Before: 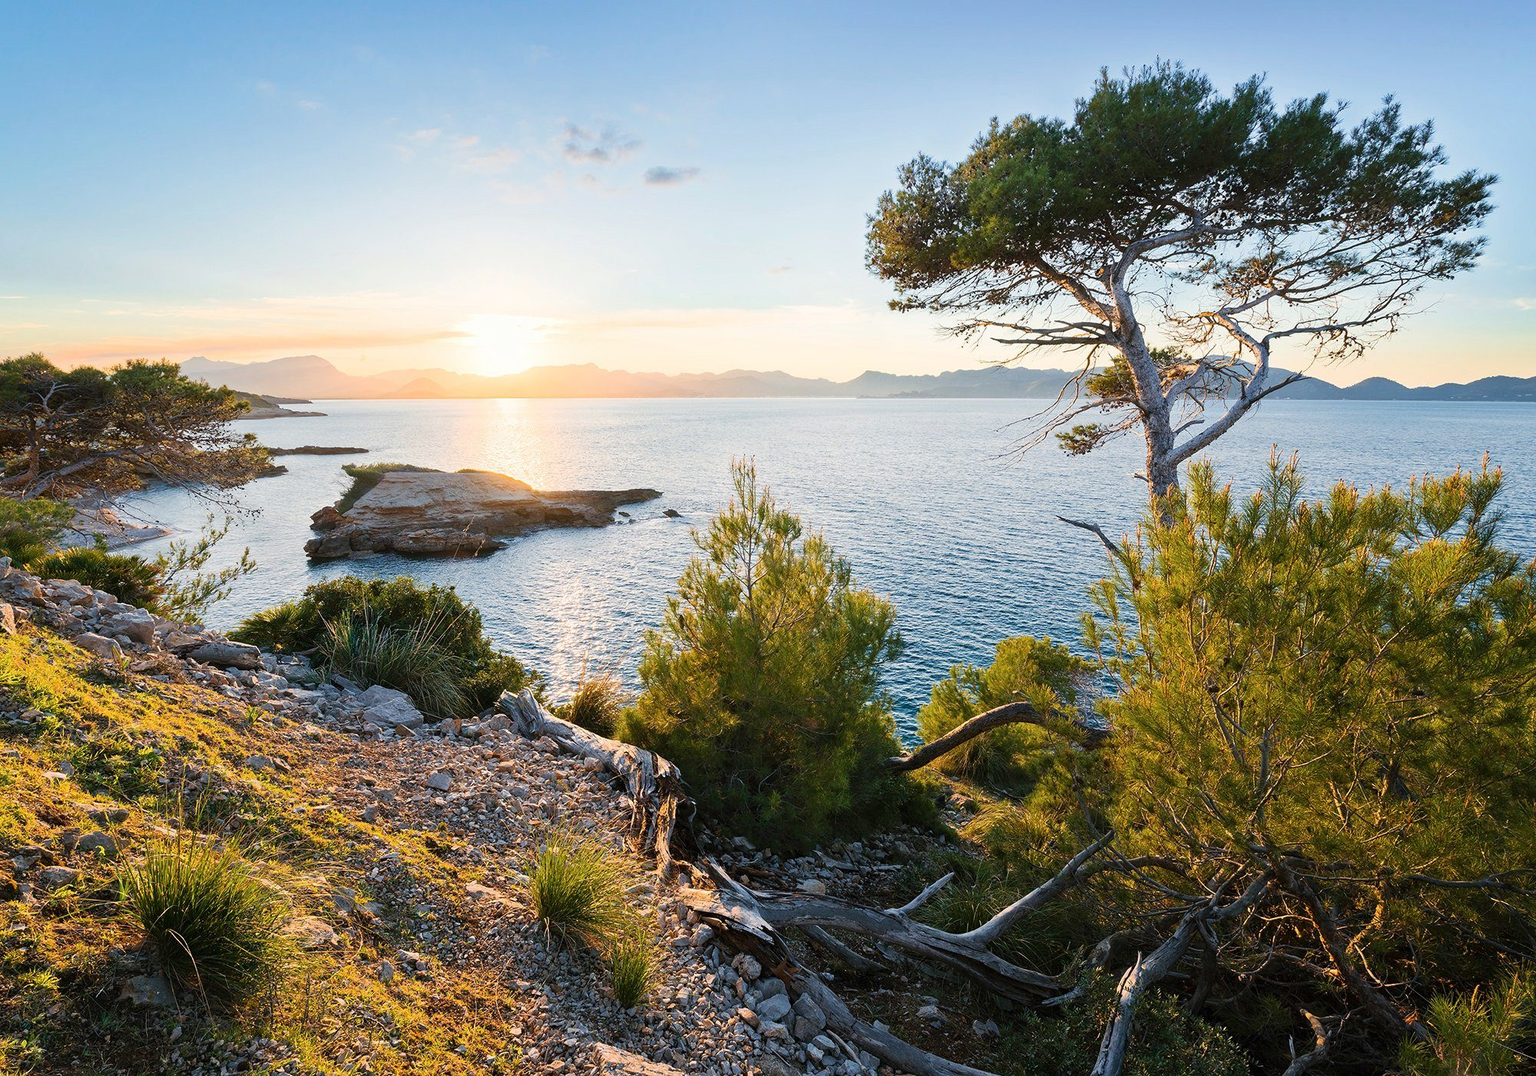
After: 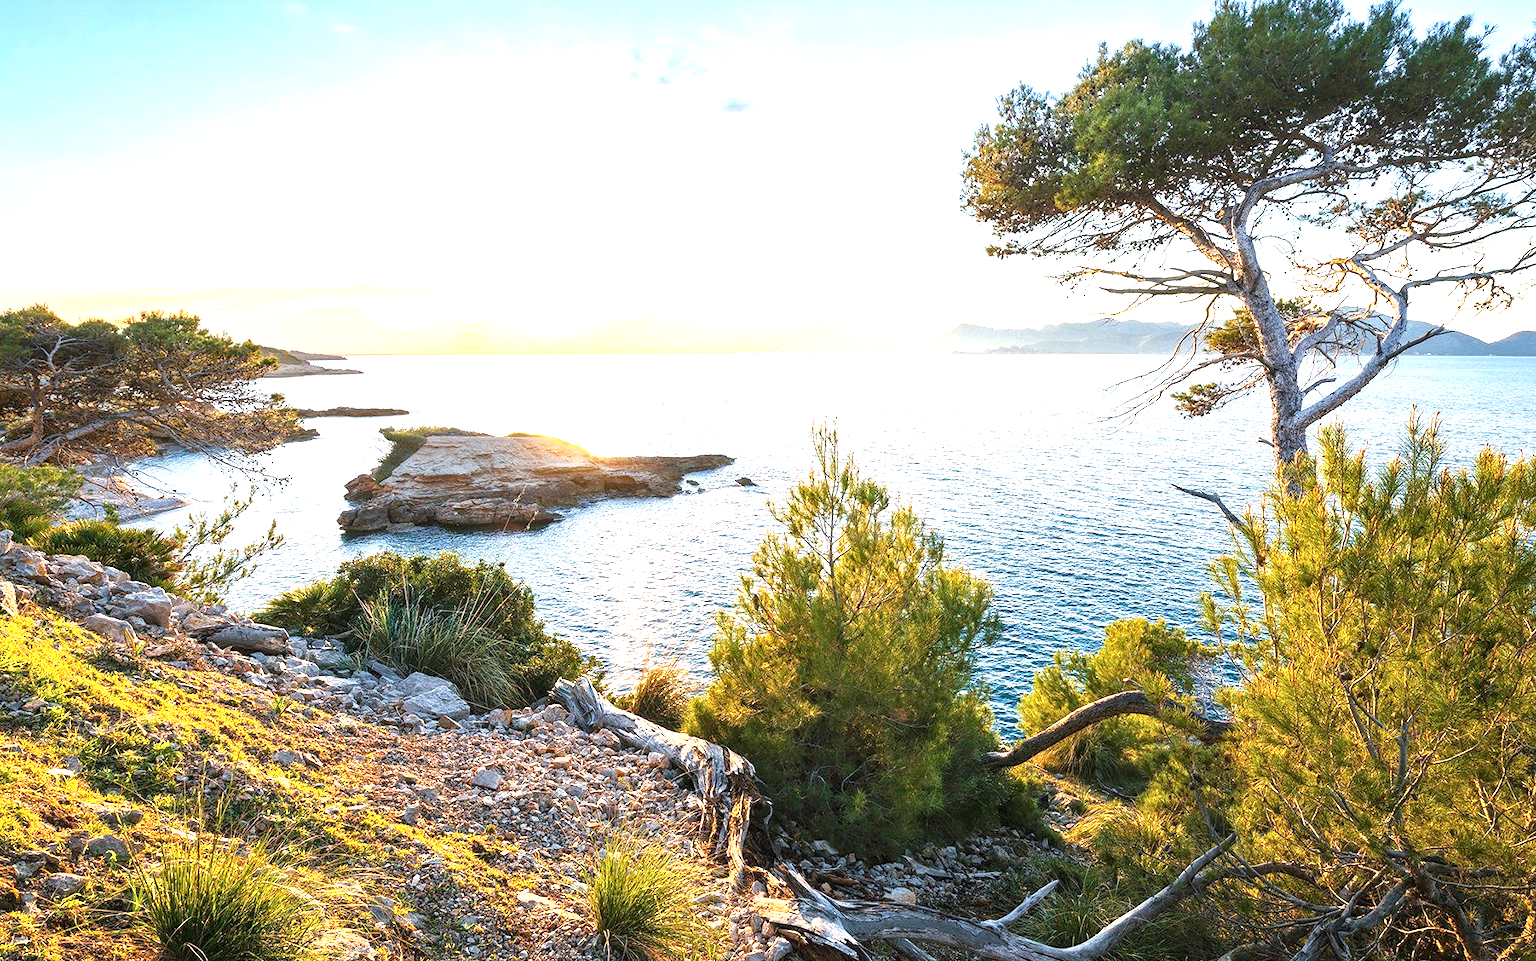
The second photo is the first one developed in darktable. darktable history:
exposure: exposure 1 EV, compensate exposure bias true, compensate highlight preservation false
crop: top 7.391%, right 9.801%, bottom 12%
local contrast: on, module defaults
